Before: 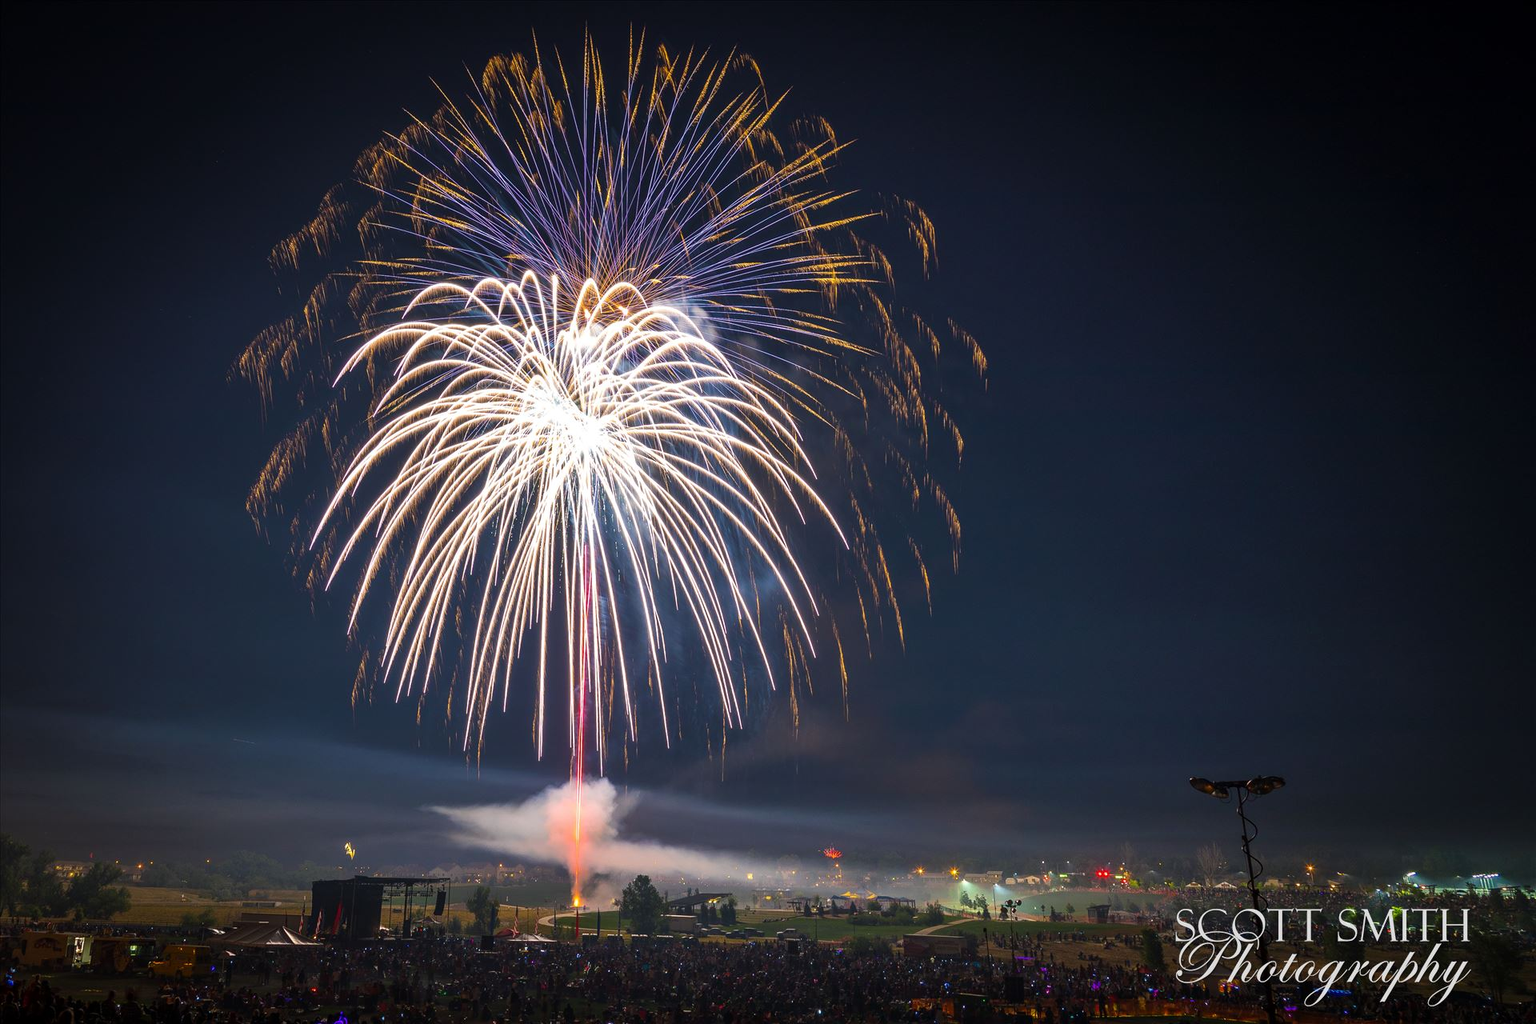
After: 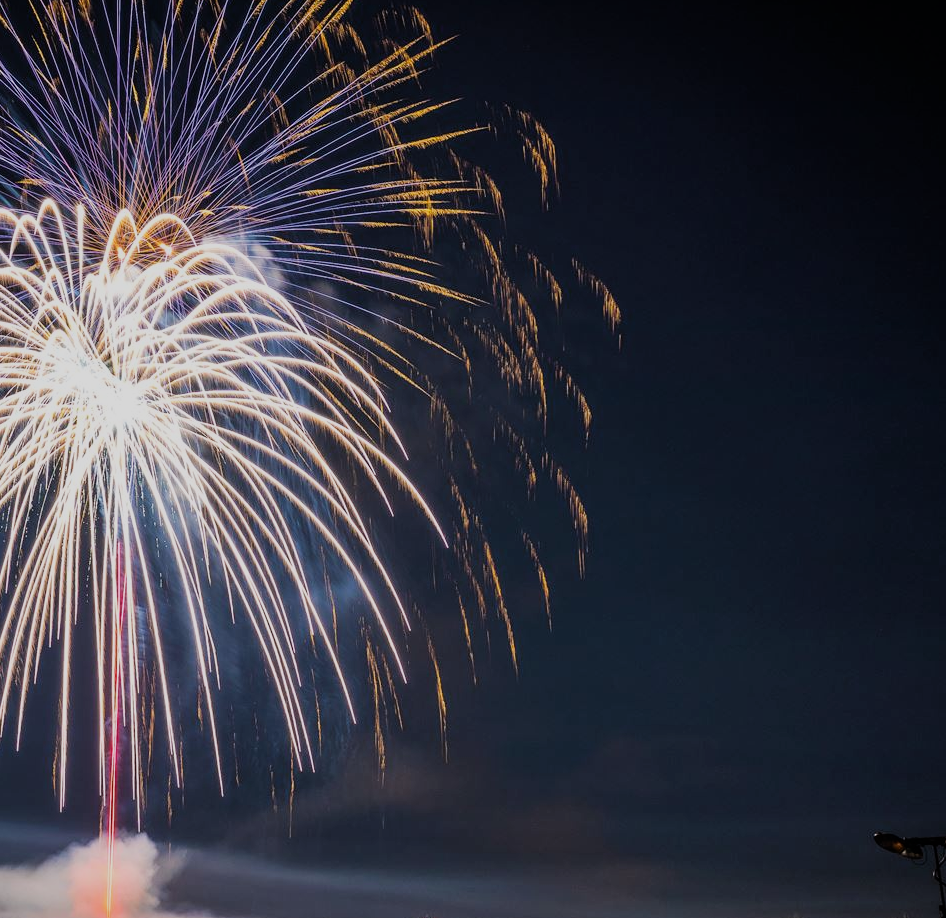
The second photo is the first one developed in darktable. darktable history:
crop: left 31.937%, top 10.92%, right 18.769%, bottom 17.33%
filmic rgb: black relative exposure -7.65 EV, white relative exposure 4.56 EV, hardness 3.61, contrast 1.057
